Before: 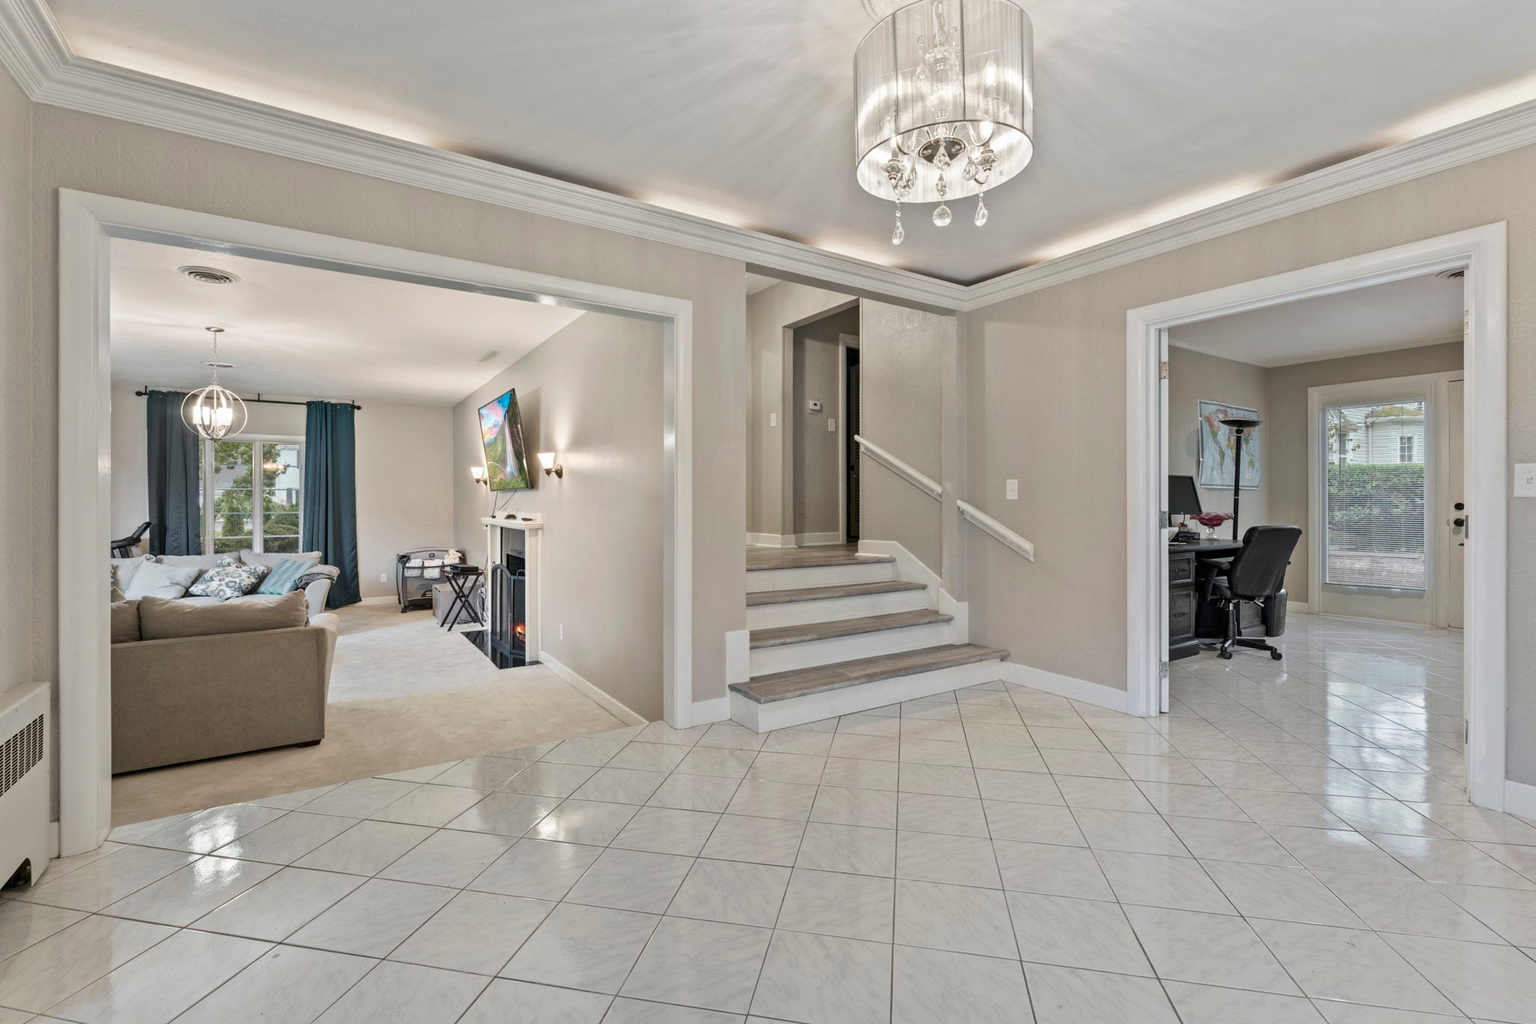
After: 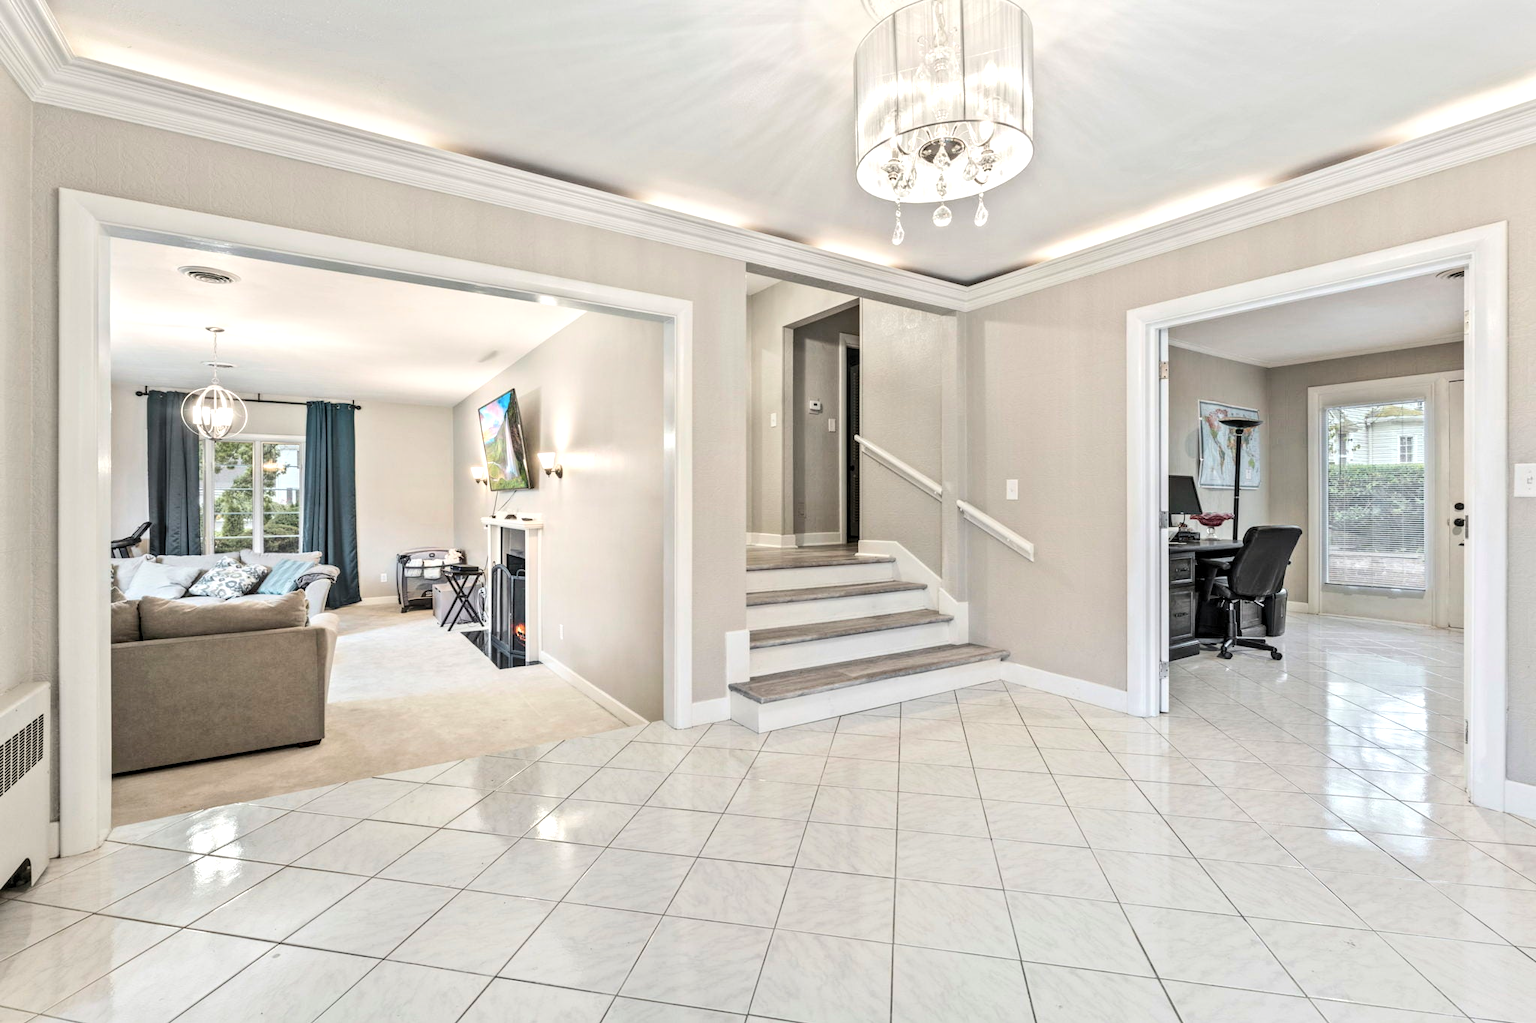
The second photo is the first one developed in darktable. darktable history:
tone equalizer: -8 EV -0.417 EV, -7 EV -0.389 EV, -6 EV -0.333 EV, -5 EV -0.222 EV, -3 EV 0.222 EV, -2 EV 0.333 EV, -1 EV 0.389 EV, +0 EV 0.417 EV, edges refinement/feathering 500, mask exposure compensation -1.25 EV, preserve details no
local contrast: detail 130%
contrast brightness saturation: contrast 0.14, brightness 0.21
